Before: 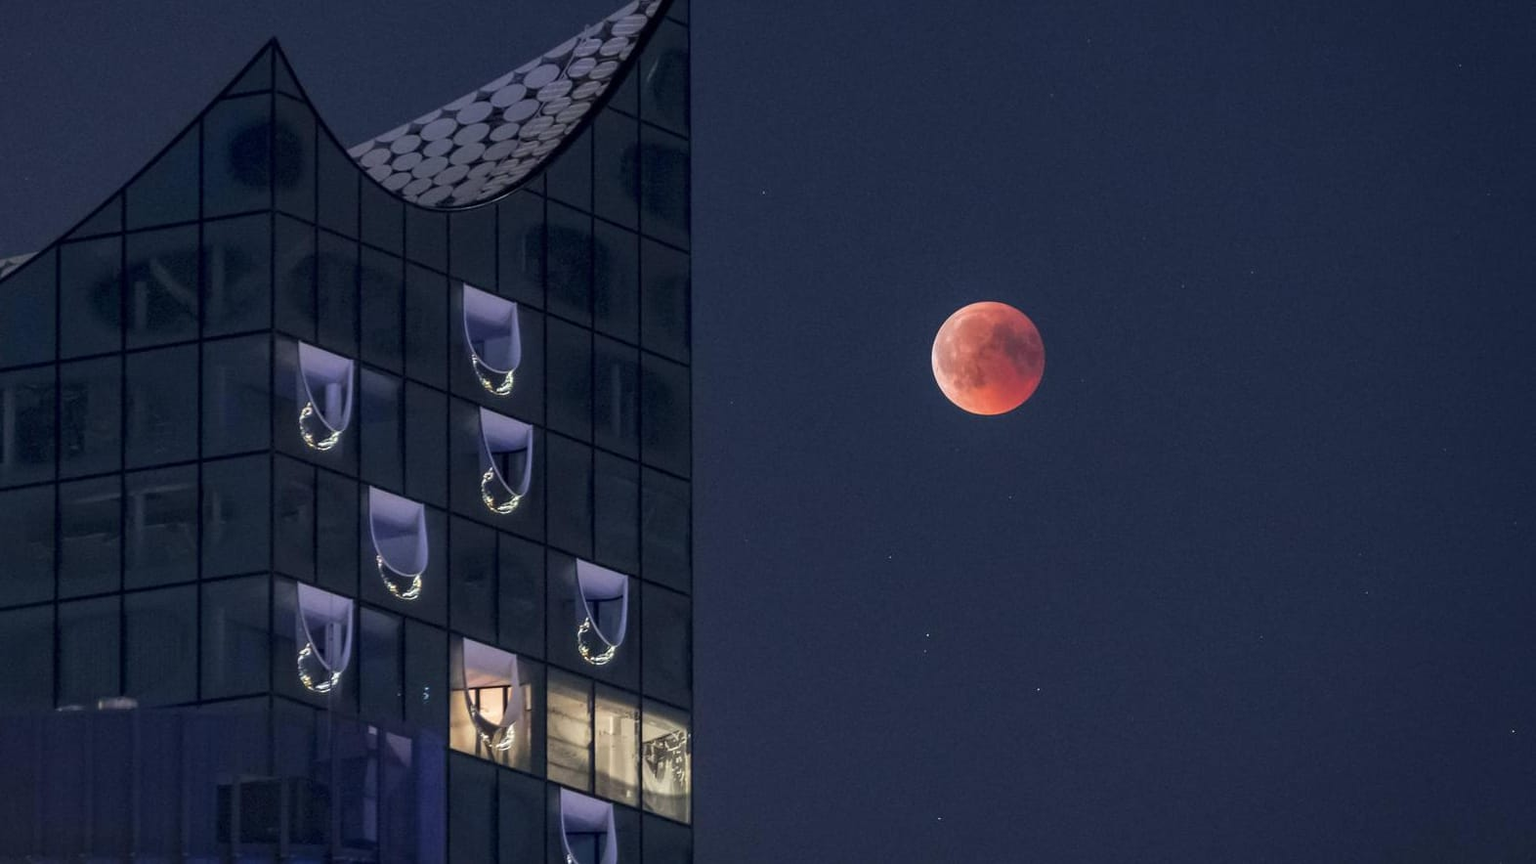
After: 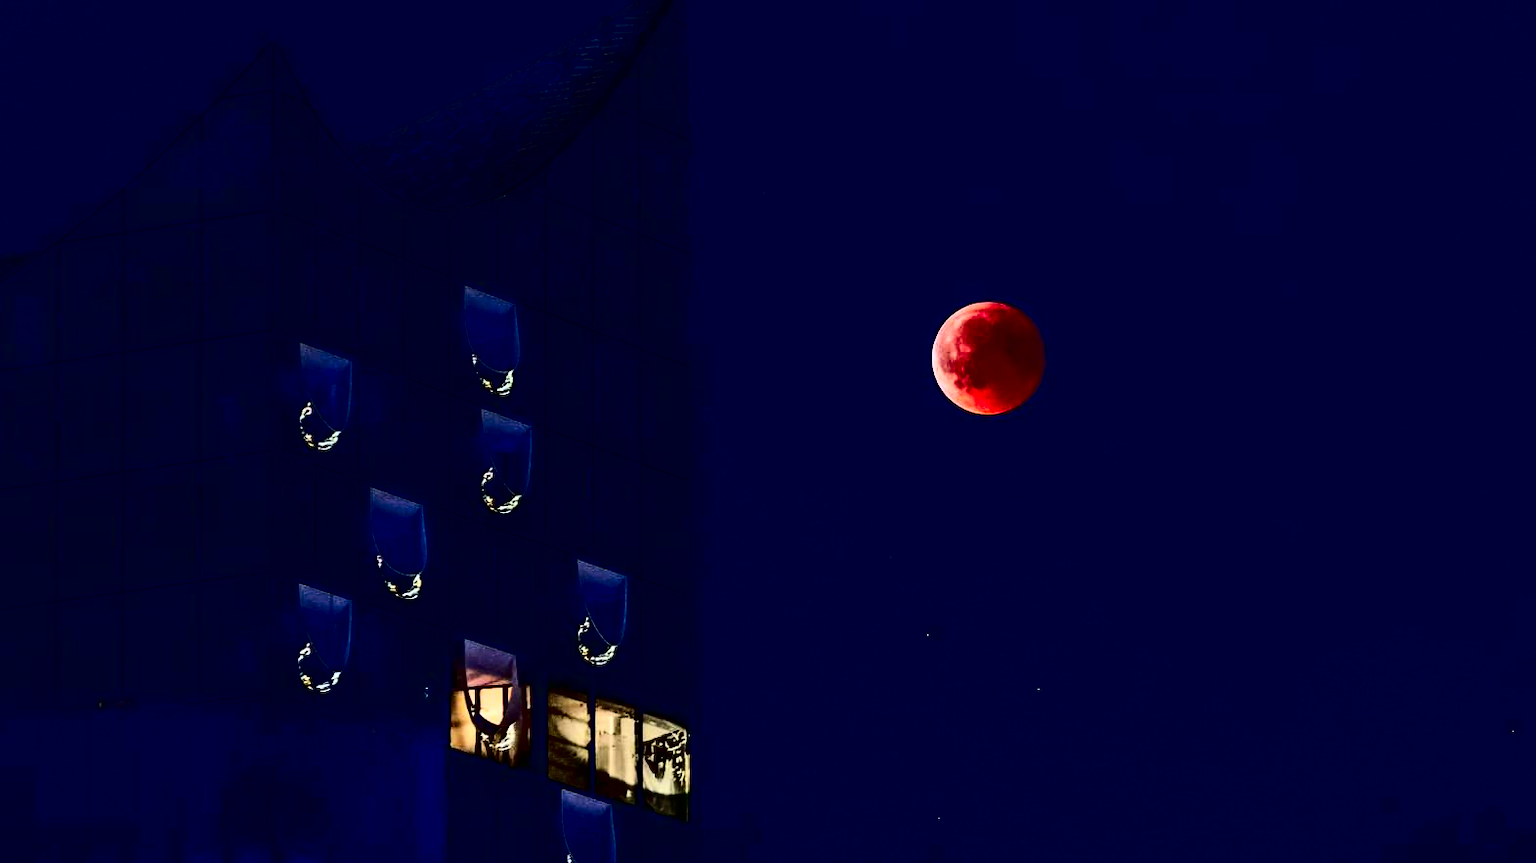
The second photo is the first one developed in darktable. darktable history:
contrast brightness saturation: contrast 0.787, brightness -0.983, saturation 0.985
haze removal: adaptive false
